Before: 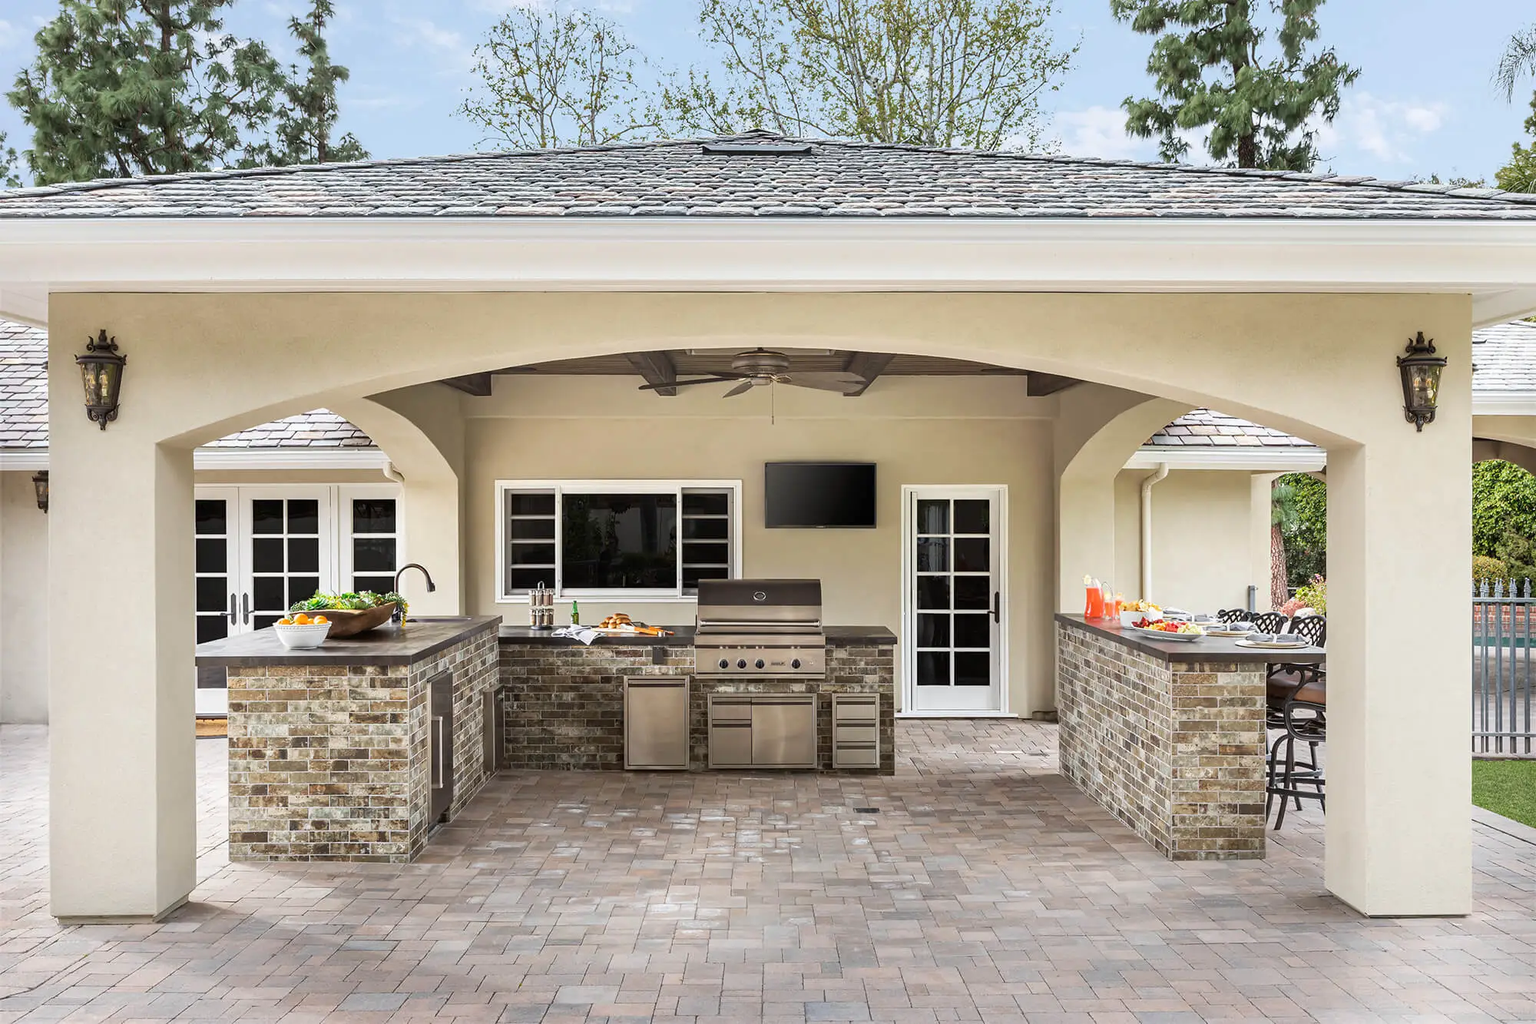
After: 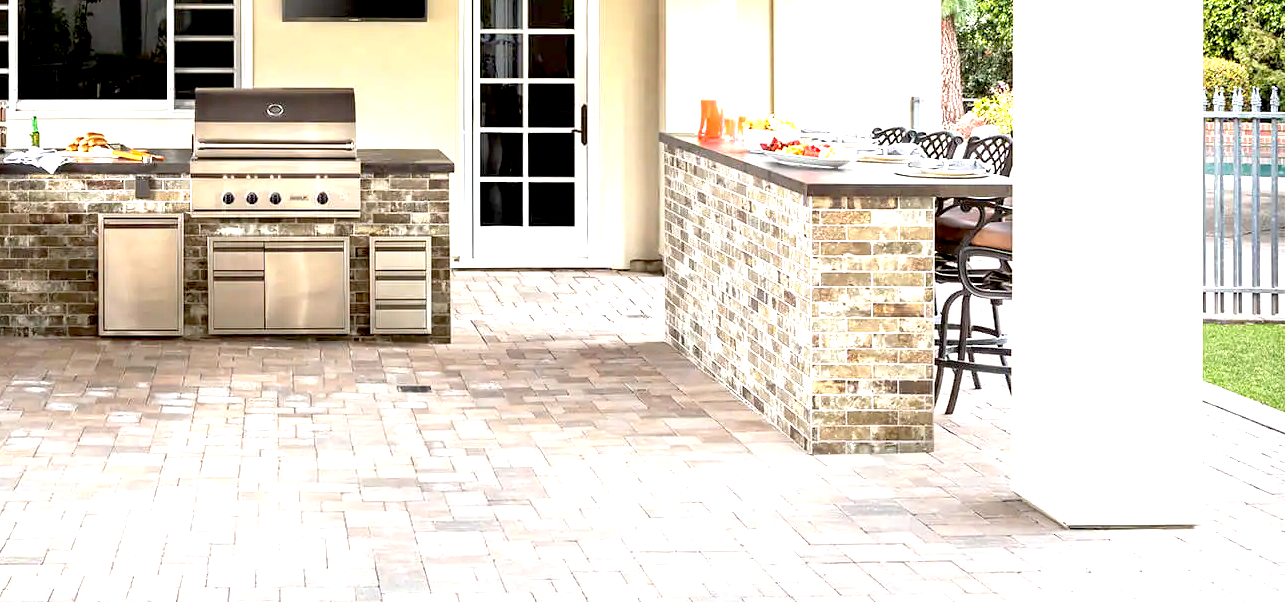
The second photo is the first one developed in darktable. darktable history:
crop and rotate: left 35.747%, top 50.017%, bottom 4.807%
exposure: black level correction 0.009, exposure 1.436 EV, compensate highlight preservation false
